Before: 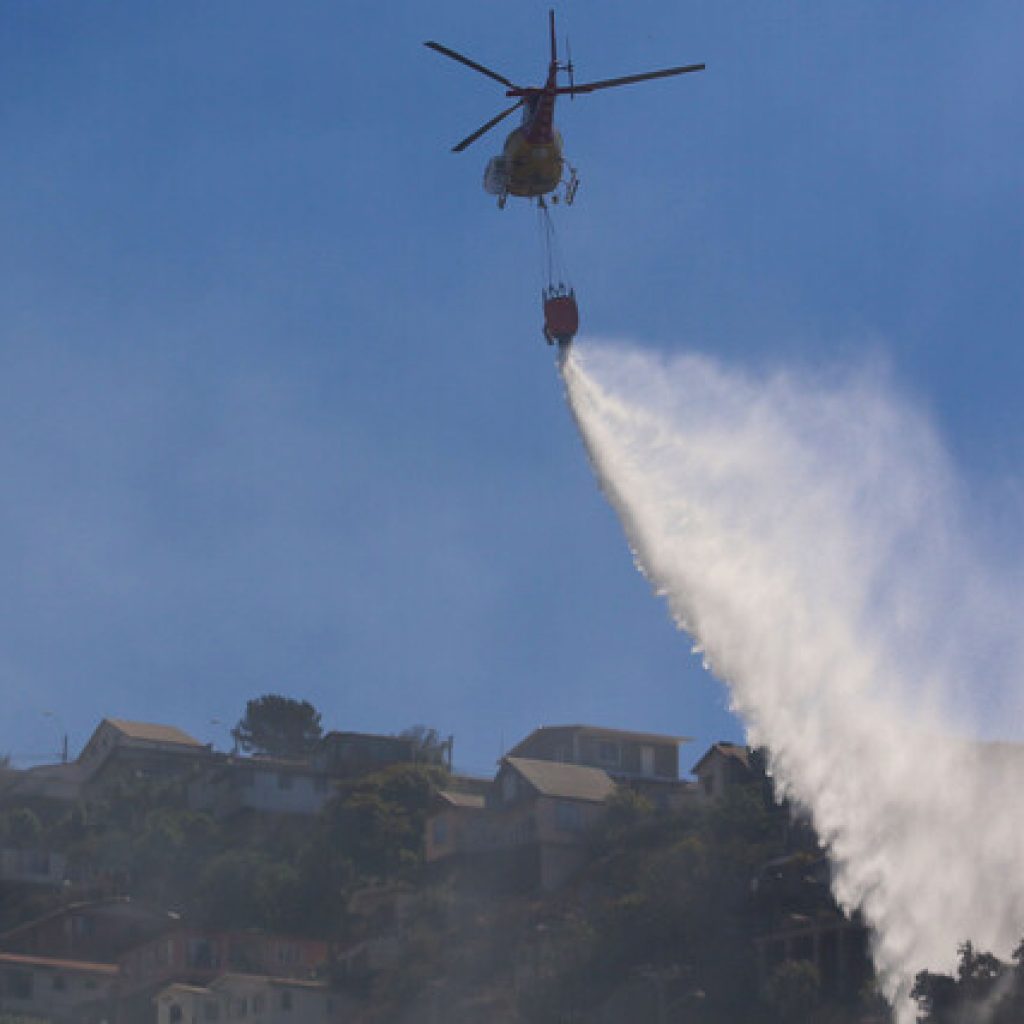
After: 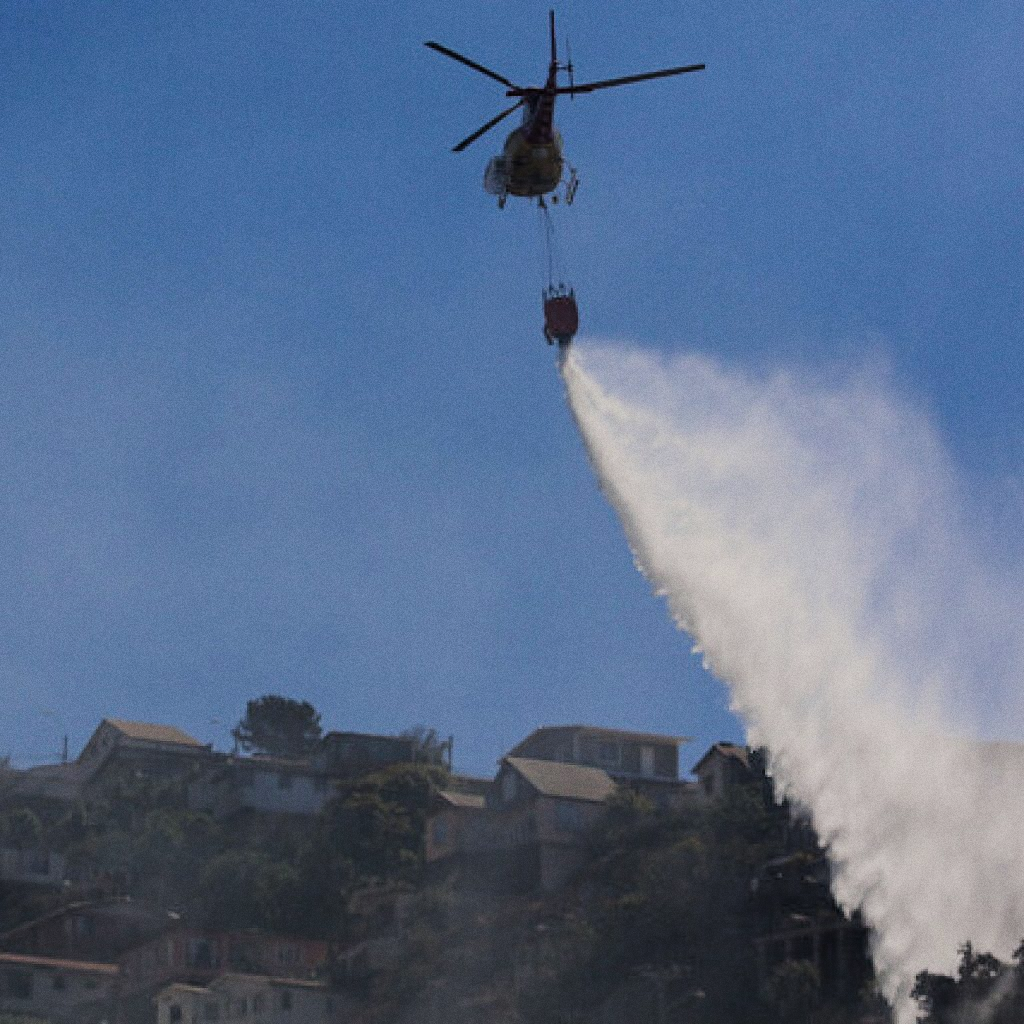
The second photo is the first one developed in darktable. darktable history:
grain: coarseness 0.09 ISO
filmic rgb: black relative exposure -5 EV, hardness 2.88, contrast 1.1
haze removal: strength 0.12, distance 0.25, compatibility mode true, adaptive false
